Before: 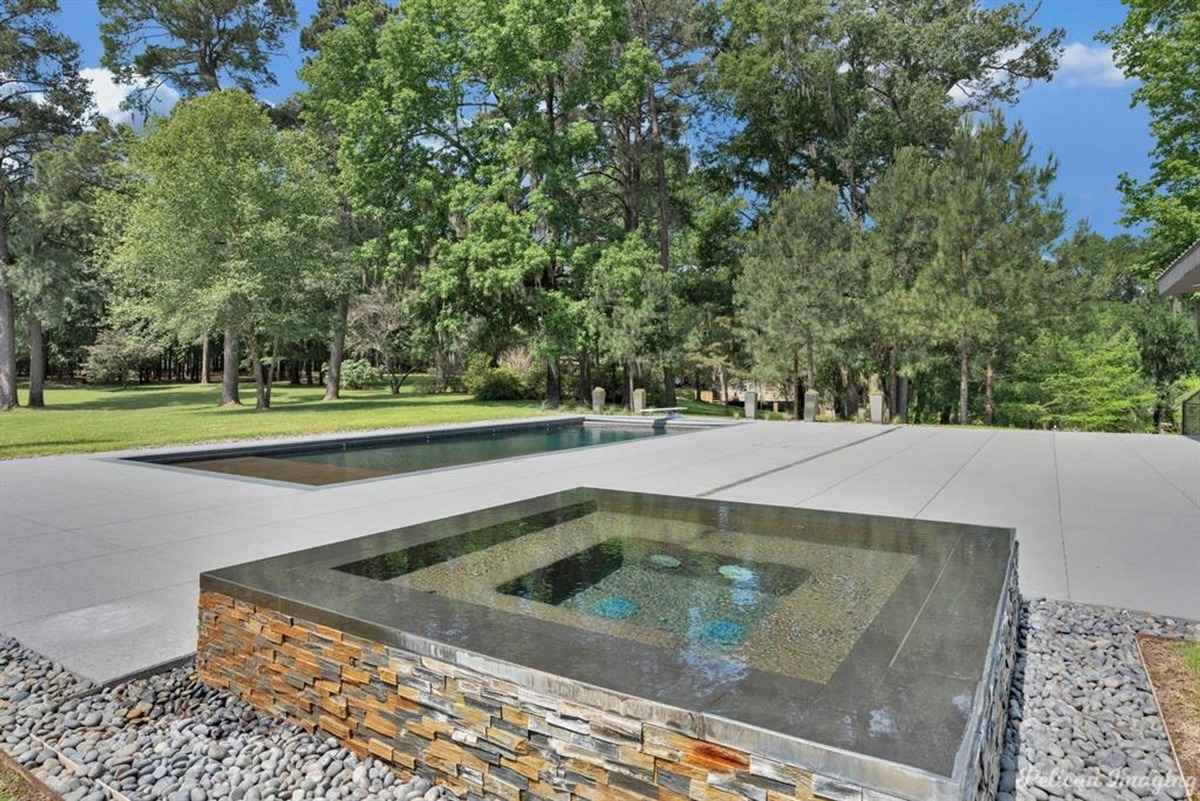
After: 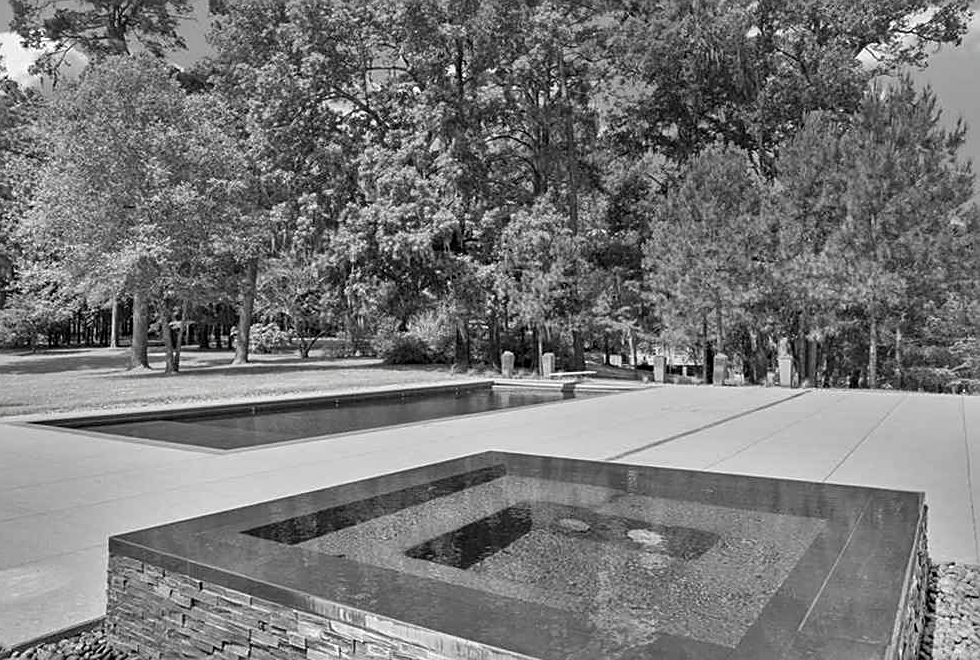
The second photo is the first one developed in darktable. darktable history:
tone equalizer: on, module defaults
crop and rotate: left 7.664%, top 4.569%, right 10.61%, bottom 12.998%
sharpen: on, module defaults
contrast brightness saturation: saturation -0.995
